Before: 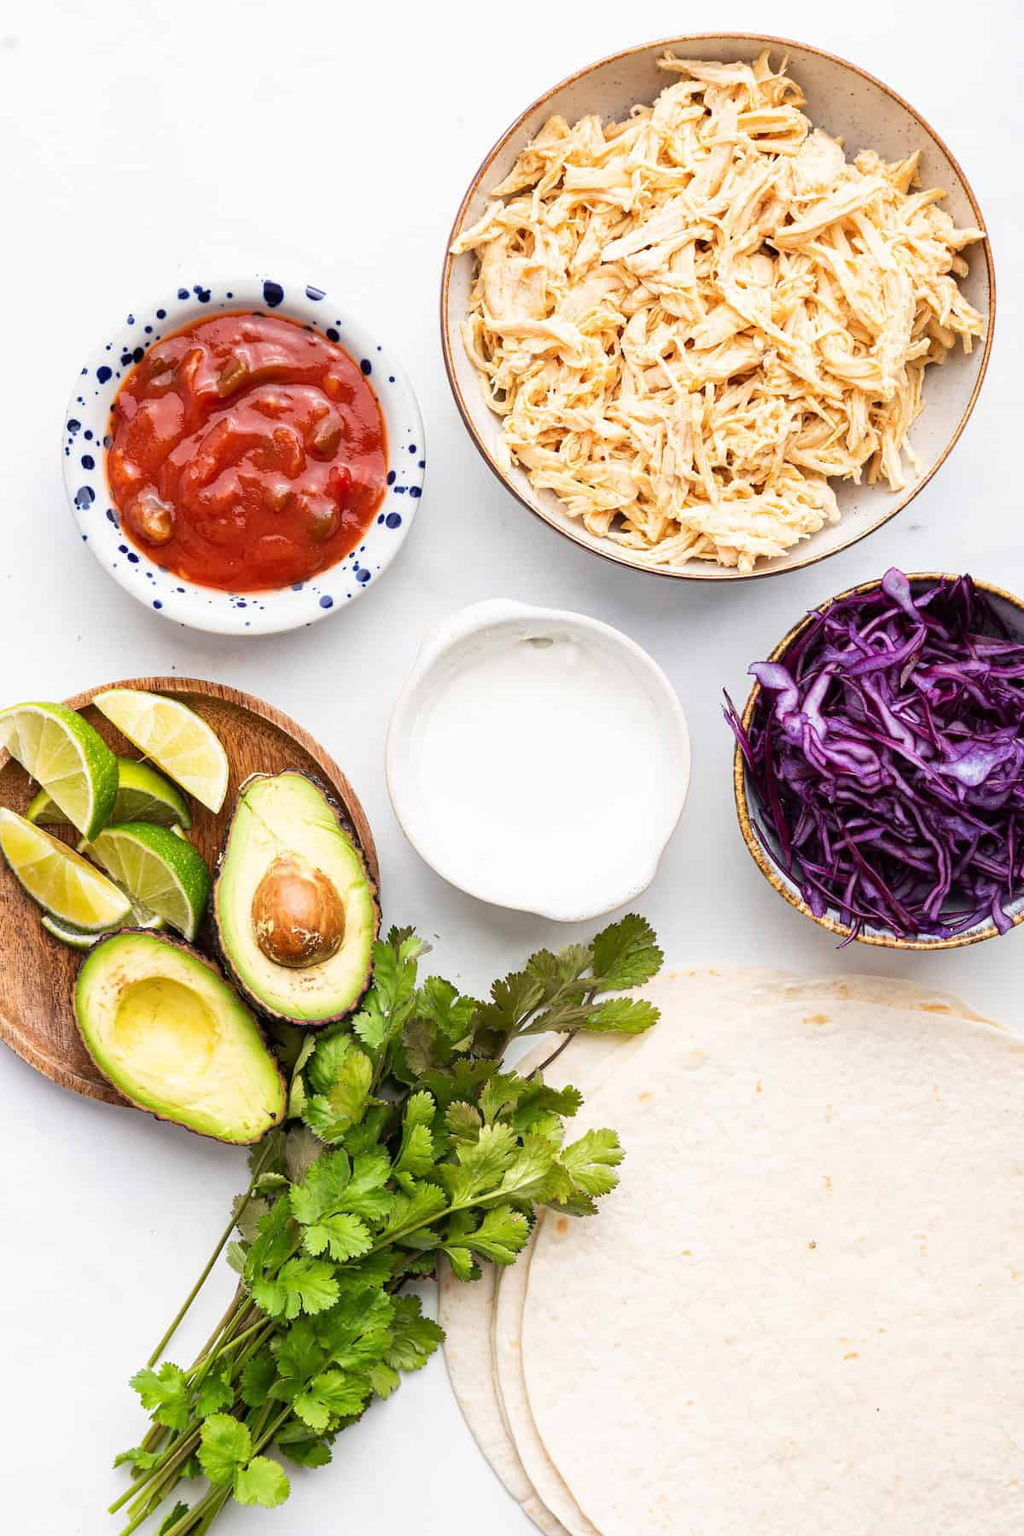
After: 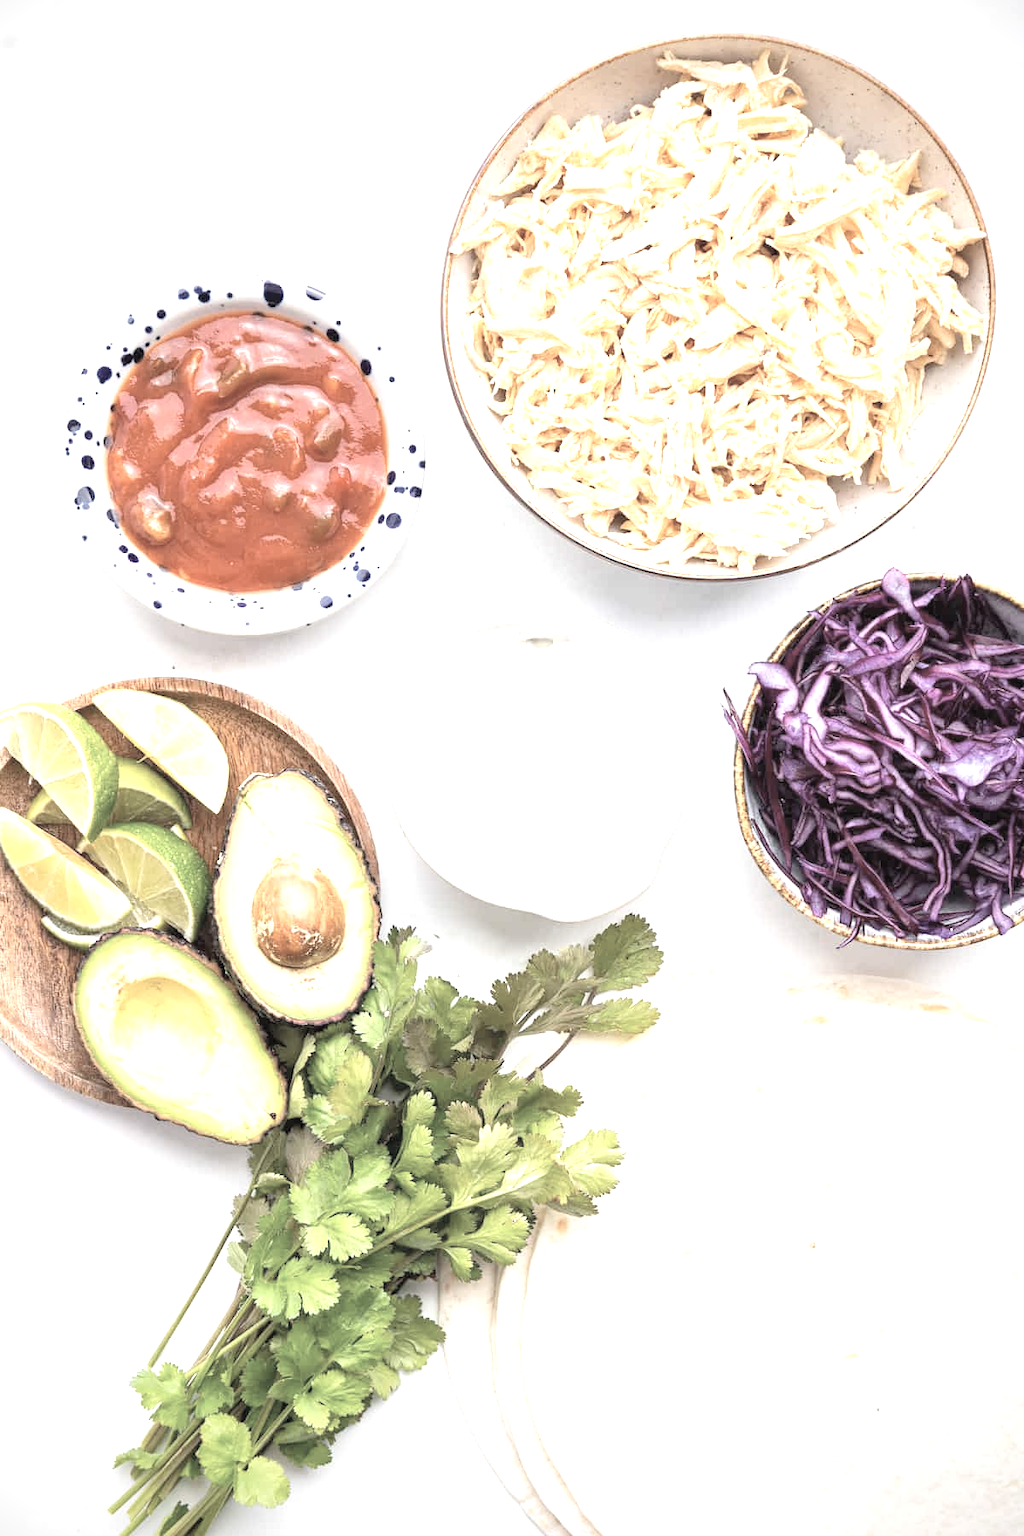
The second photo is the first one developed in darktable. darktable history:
contrast brightness saturation: brightness 0.185, saturation -0.511
exposure: black level correction 0, exposure 0.893 EV, compensate exposure bias true, compensate highlight preservation false
vignetting: fall-off radius 63.26%, brightness -0.593, saturation 0.003
